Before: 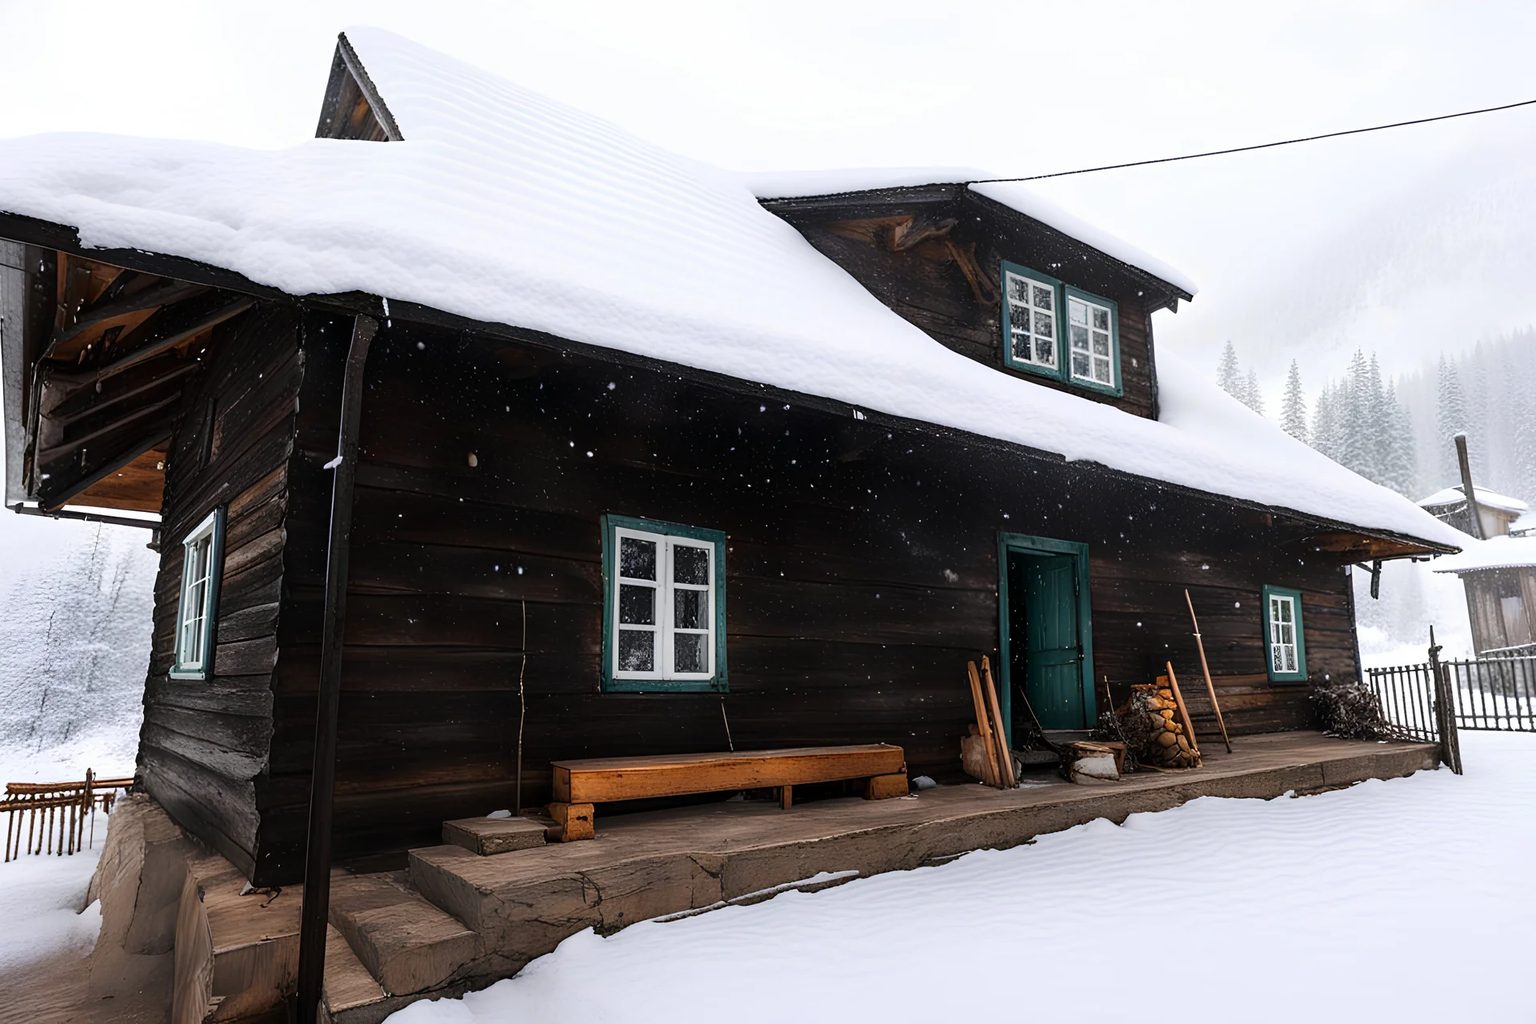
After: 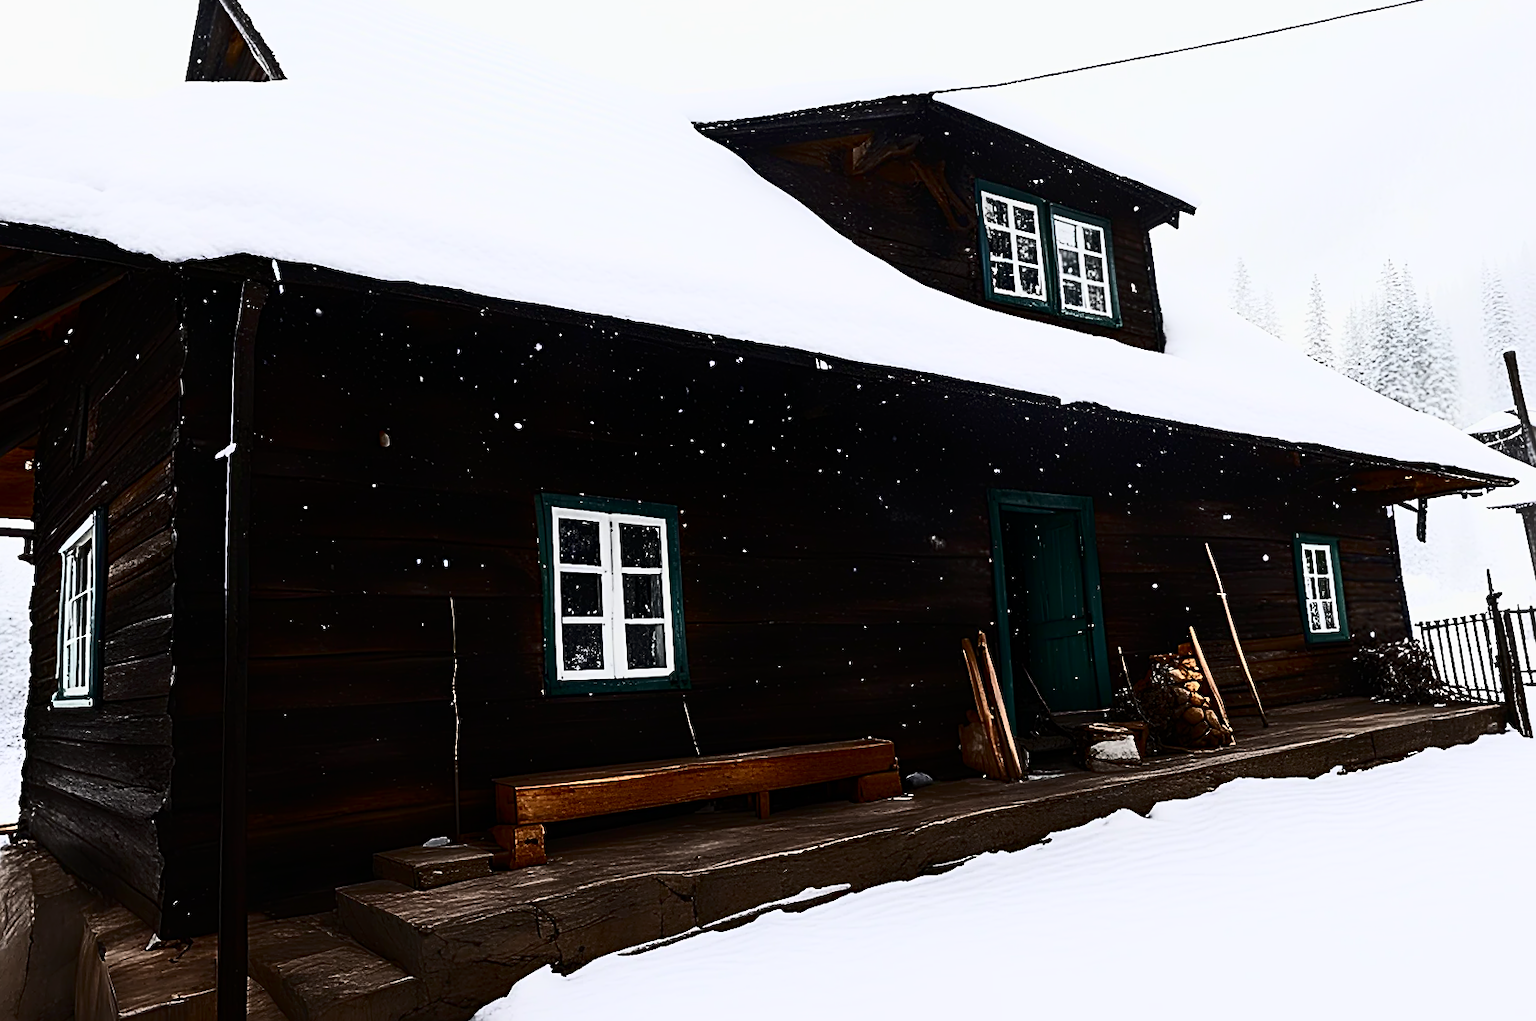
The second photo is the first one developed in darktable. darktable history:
exposure: black level correction 0, exposure -0.719 EV, compensate highlight preservation false
crop and rotate: angle 3.08°, left 5.47%, top 5.684%
contrast brightness saturation: contrast 0.939, brightness 0.195
tone equalizer: -8 EV -0.001 EV, -7 EV 0.004 EV, -6 EV -0.026 EV, -5 EV 0.014 EV, -4 EV -0.017 EV, -3 EV 0.033 EV, -2 EV -0.043 EV, -1 EV -0.288 EV, +0 EV -0.587 EV, edges refinement/feathering 500, mask exposure compensation -1.57 EV, preserve details no
sharpen: radius 2.575, amount 0.699
